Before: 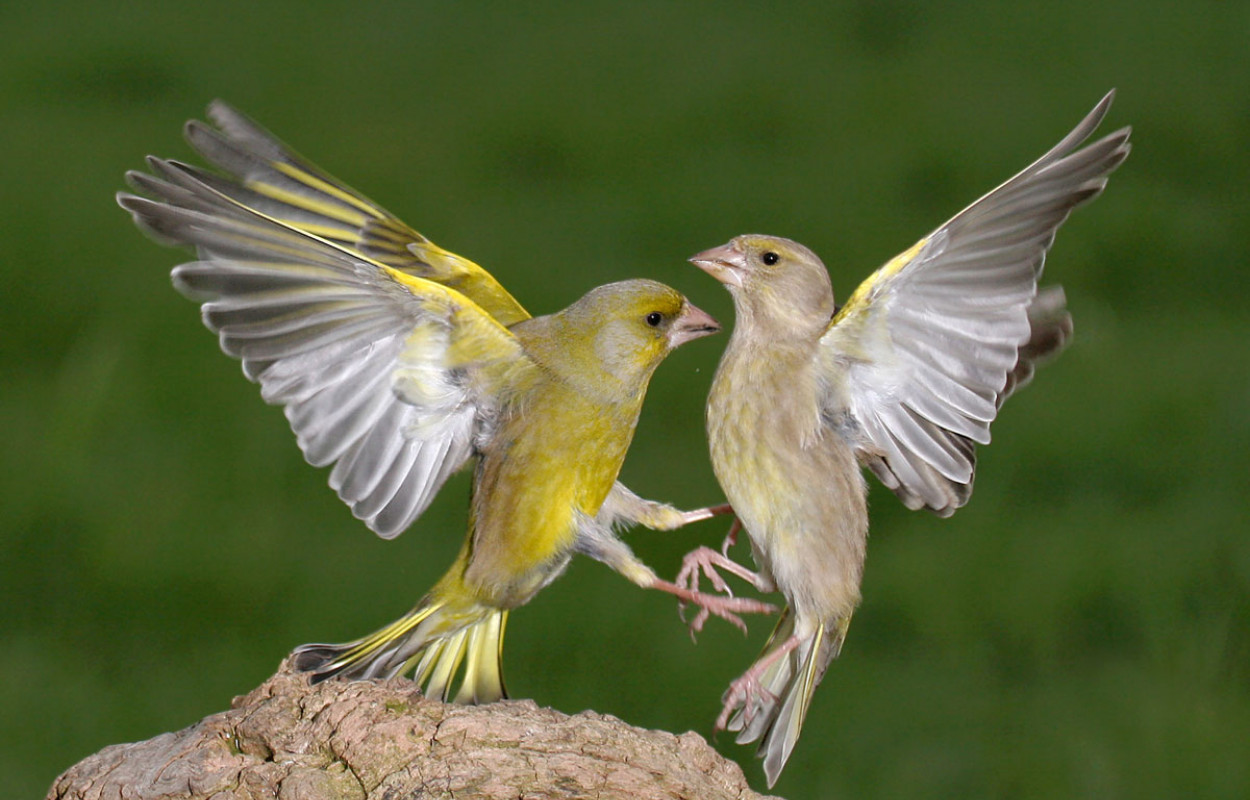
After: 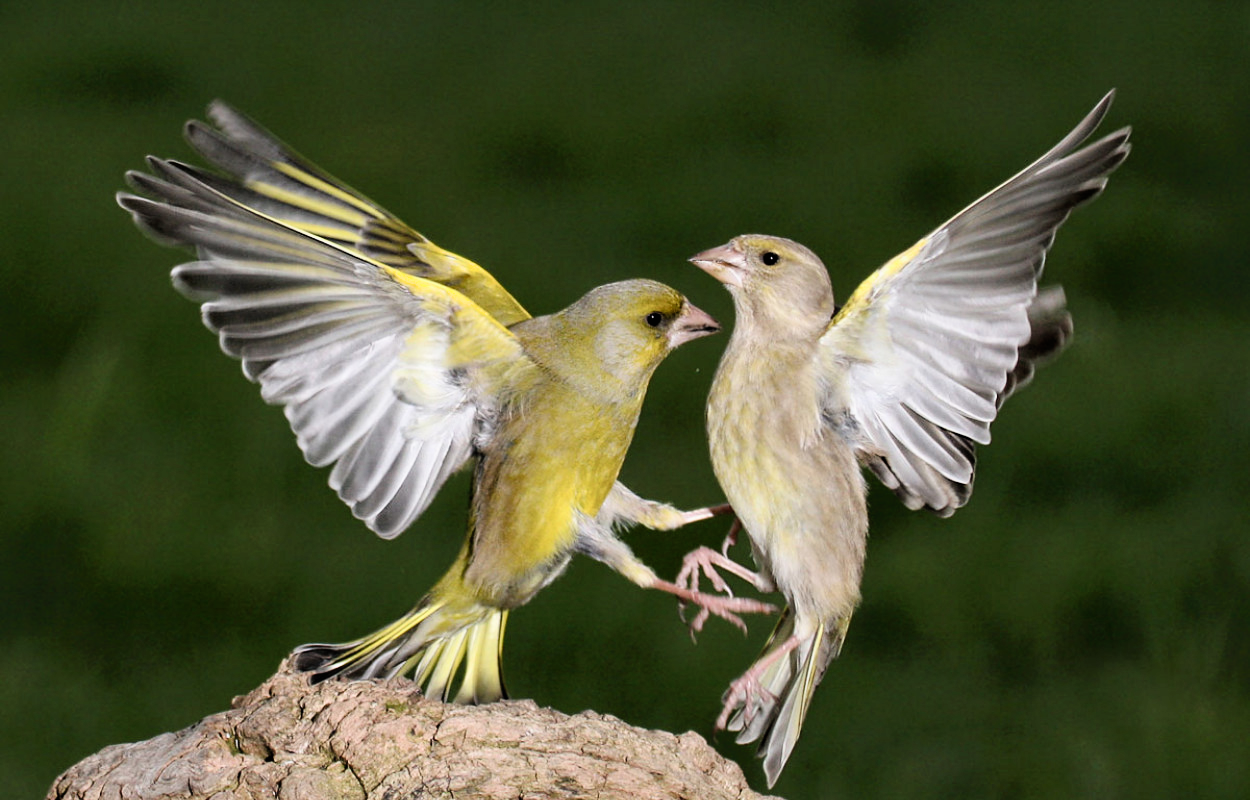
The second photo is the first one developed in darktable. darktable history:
shadows and highlights: shadows 62.66, white point adjustment 0.37, highlights -34.44, compress 83.82%
filmic rgb: black relative exposure -5.42 EV, white relative exposure 2.85 EV, dynamic range scaling -37.73%, hardness 4, contrast 1.605, highlights saturation mix -0.93%
